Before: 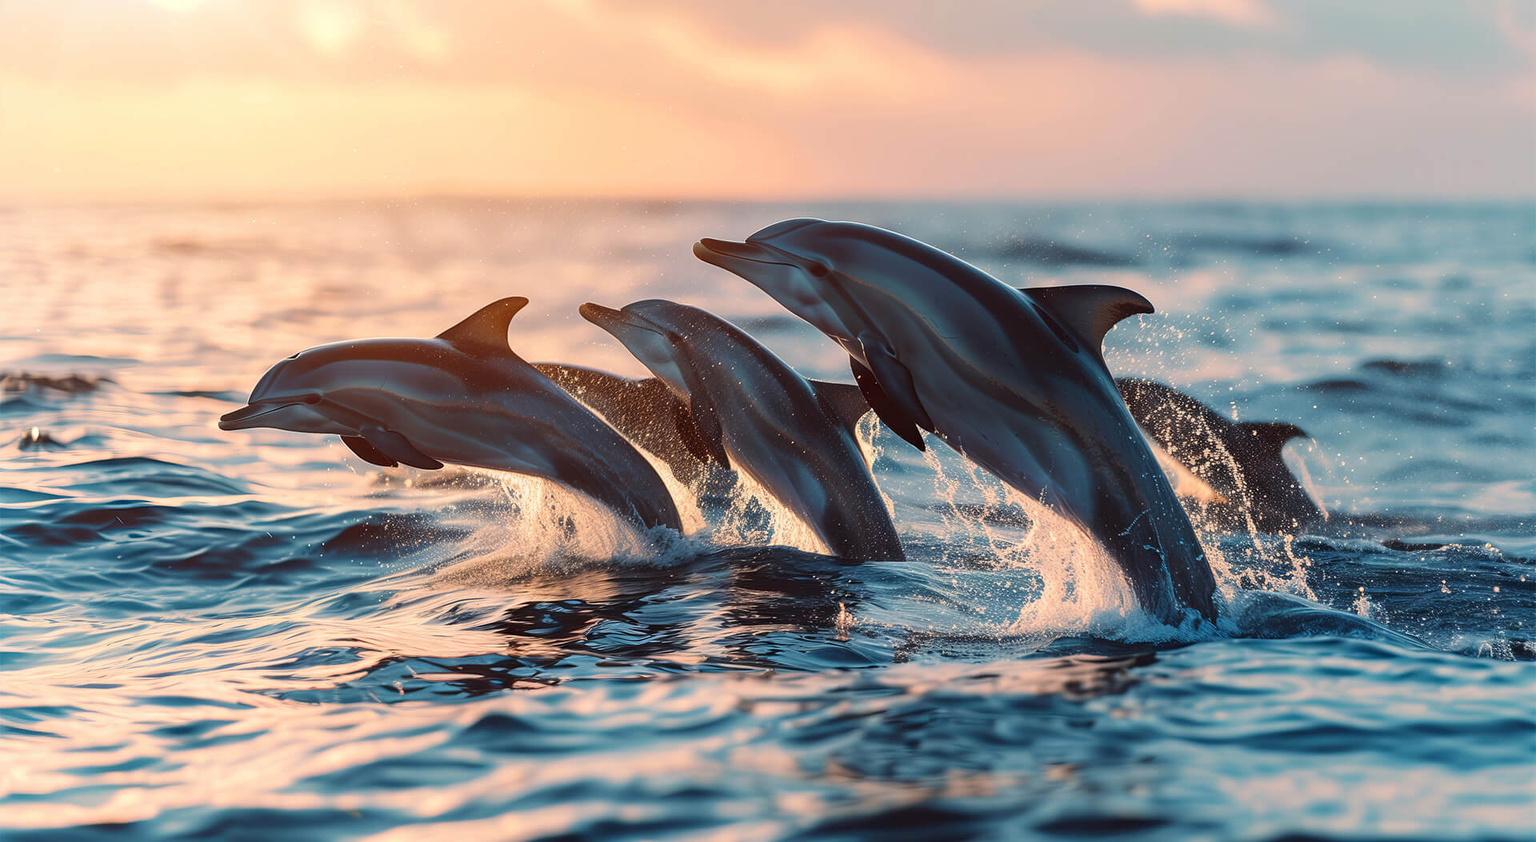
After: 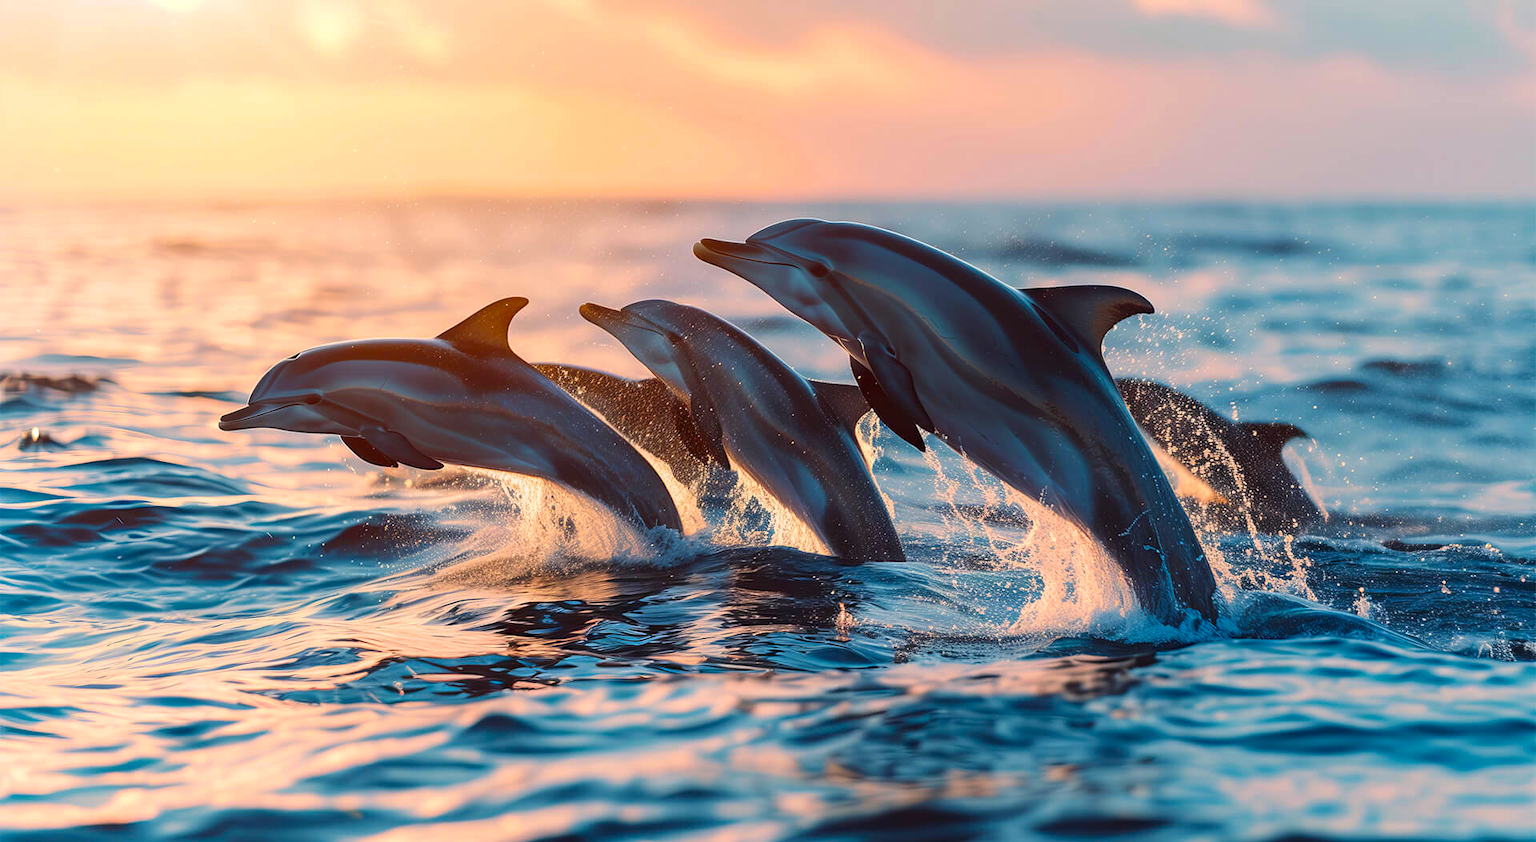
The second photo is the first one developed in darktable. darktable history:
color balance rgb: perceptual saturation grading › global saturation 25%, global vibrance 20%
white balance: red 1.004, blue 1.024
